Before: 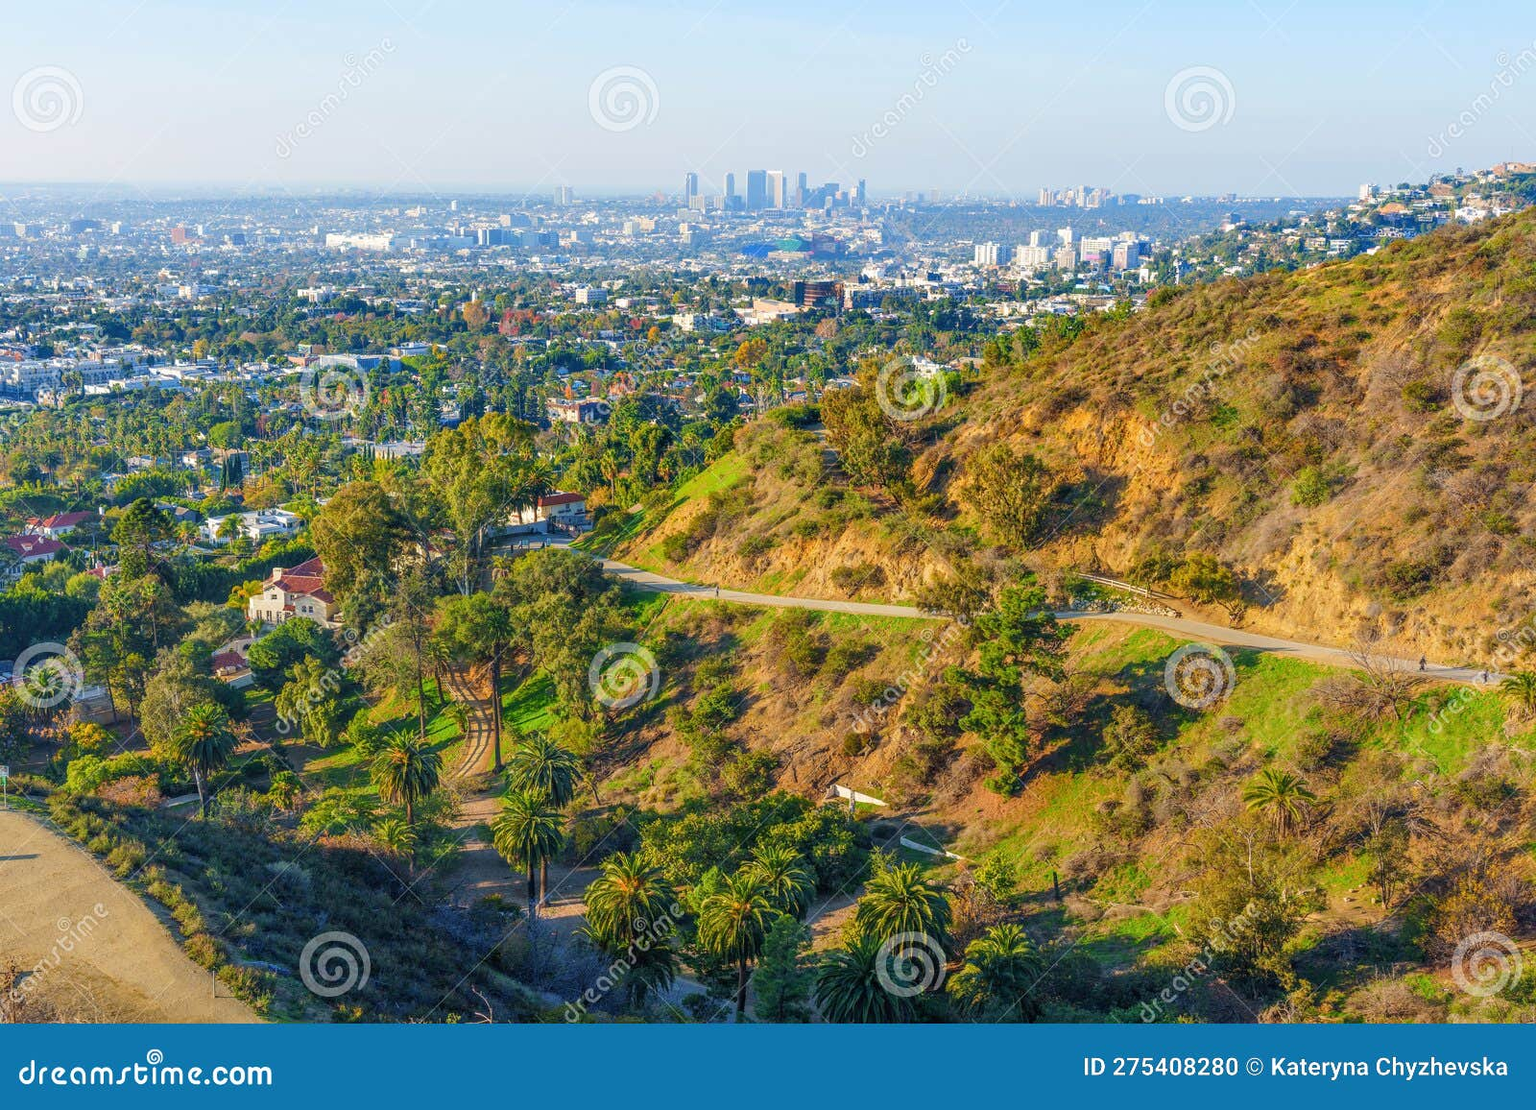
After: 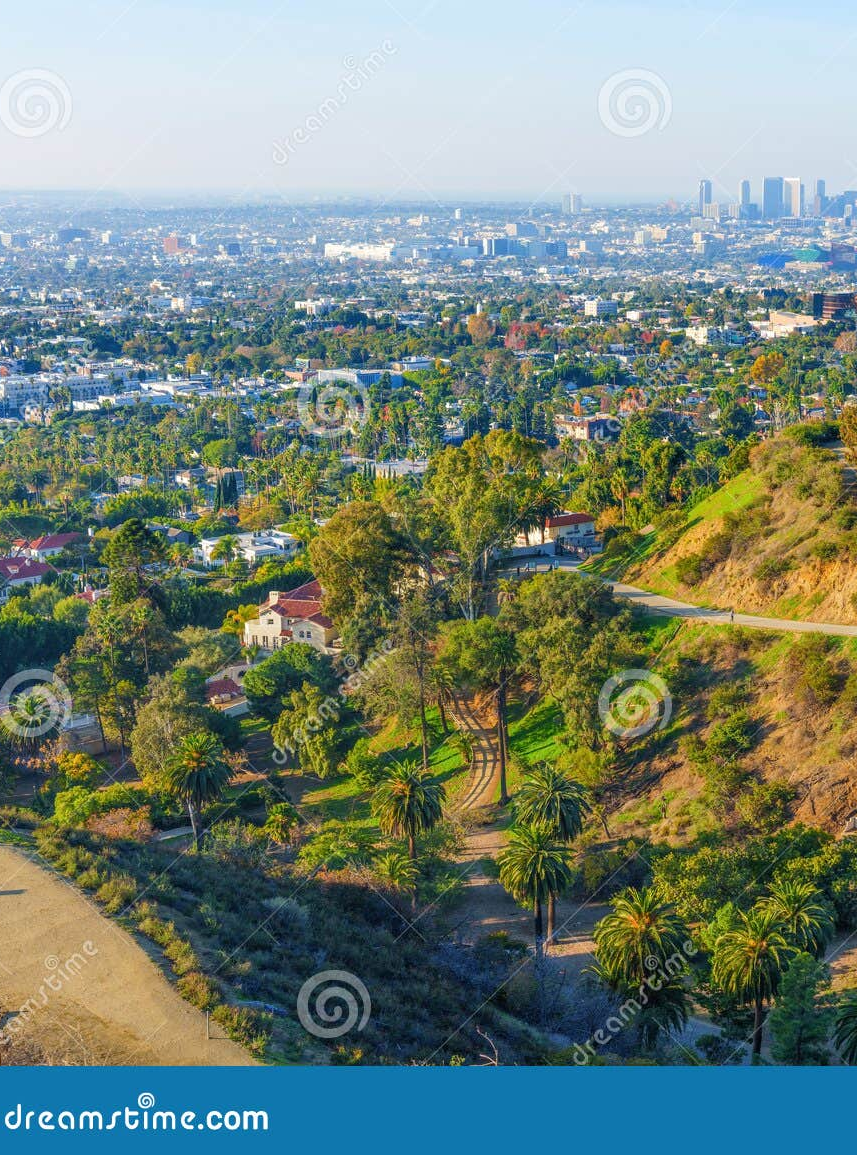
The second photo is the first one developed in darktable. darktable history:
crop: left 0.987%, right 45.428%, bottom 0.079%
